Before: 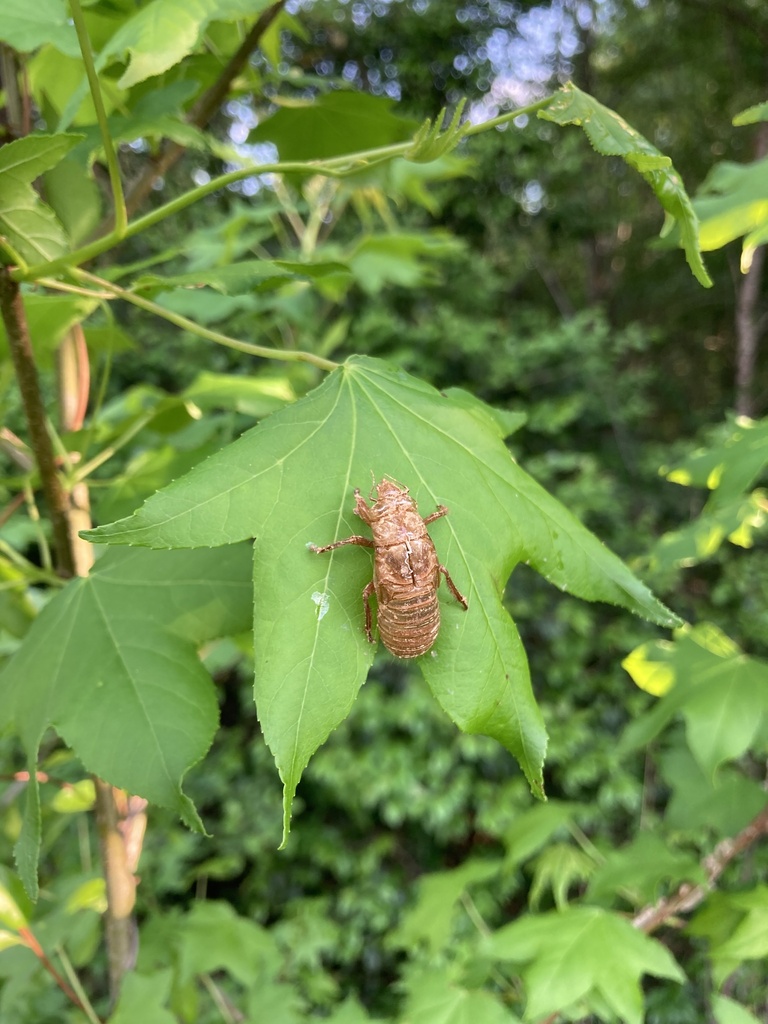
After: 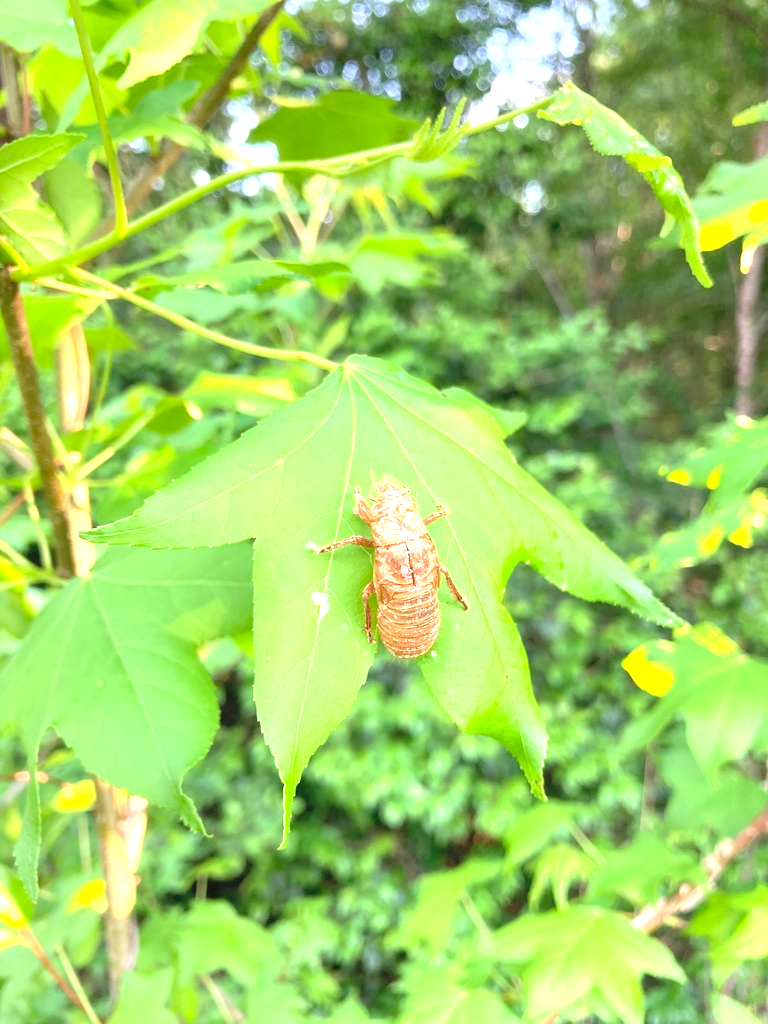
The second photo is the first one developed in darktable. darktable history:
contrast brightness saturation: brightness 0.154
exposure: black level correction 0, exposure 1.404 EV, compensate exposure bias true, compensate highlight preservation false
